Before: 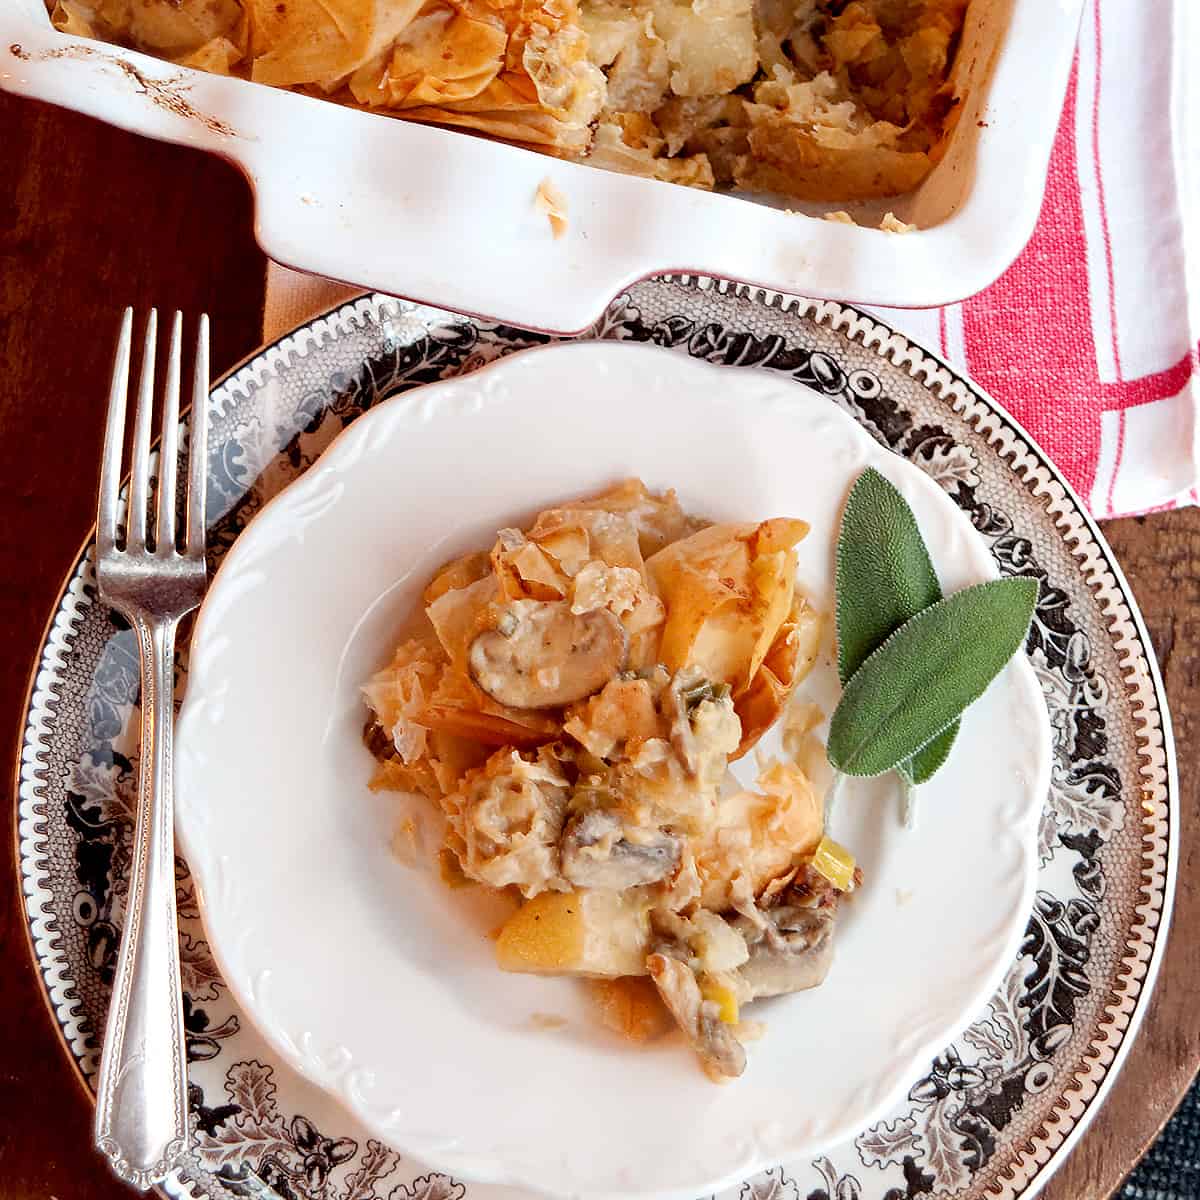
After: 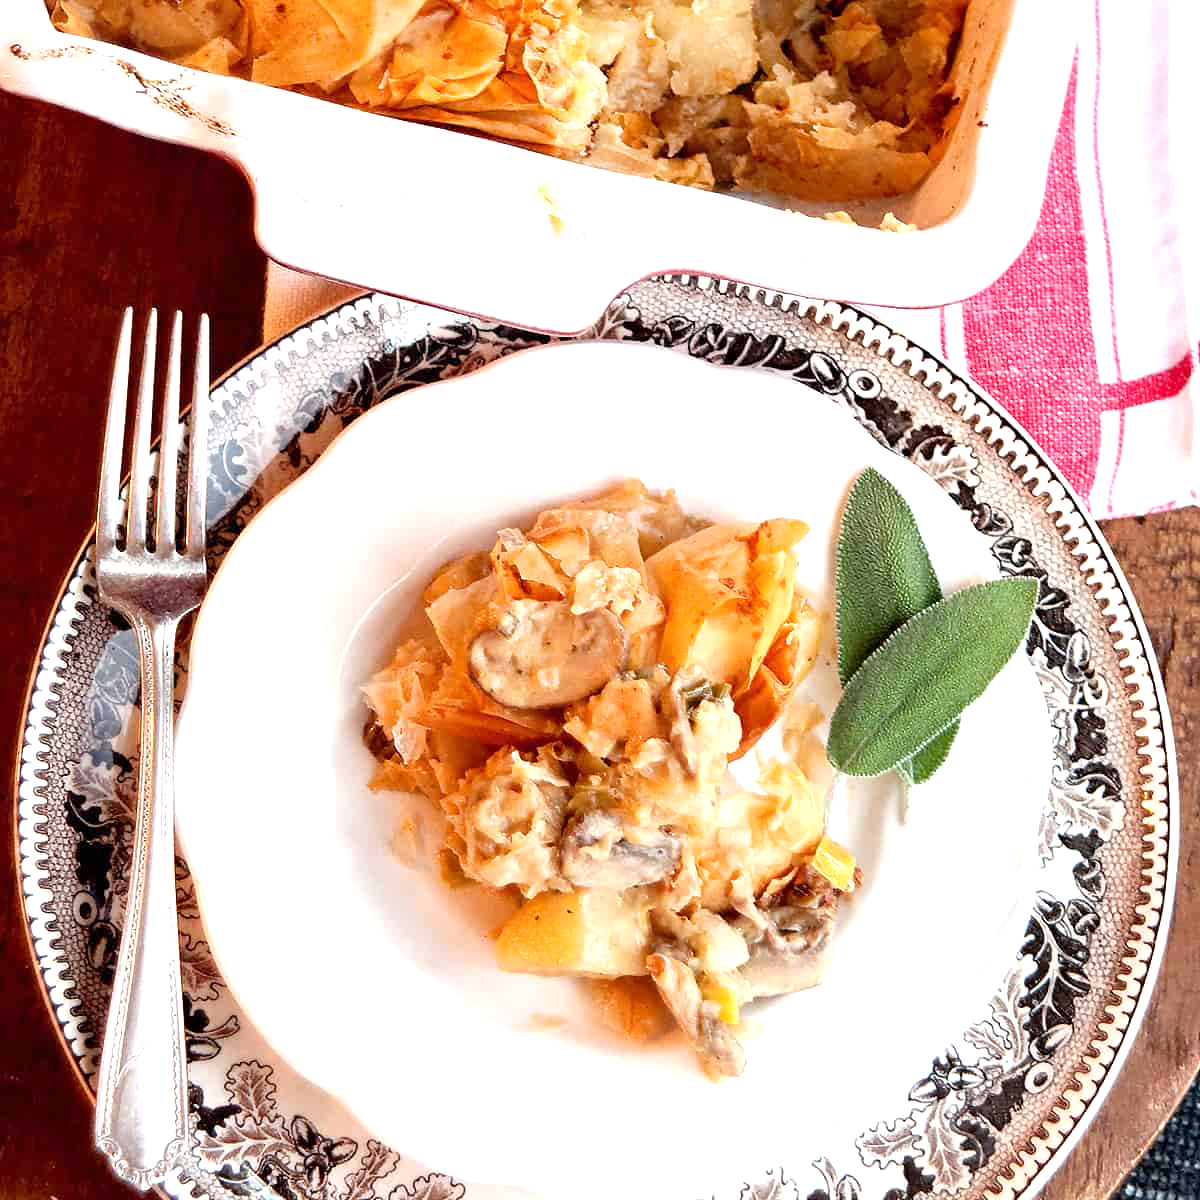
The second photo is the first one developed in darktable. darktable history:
exposure: exposure 0.729 EV, compensate highlight preservation false
